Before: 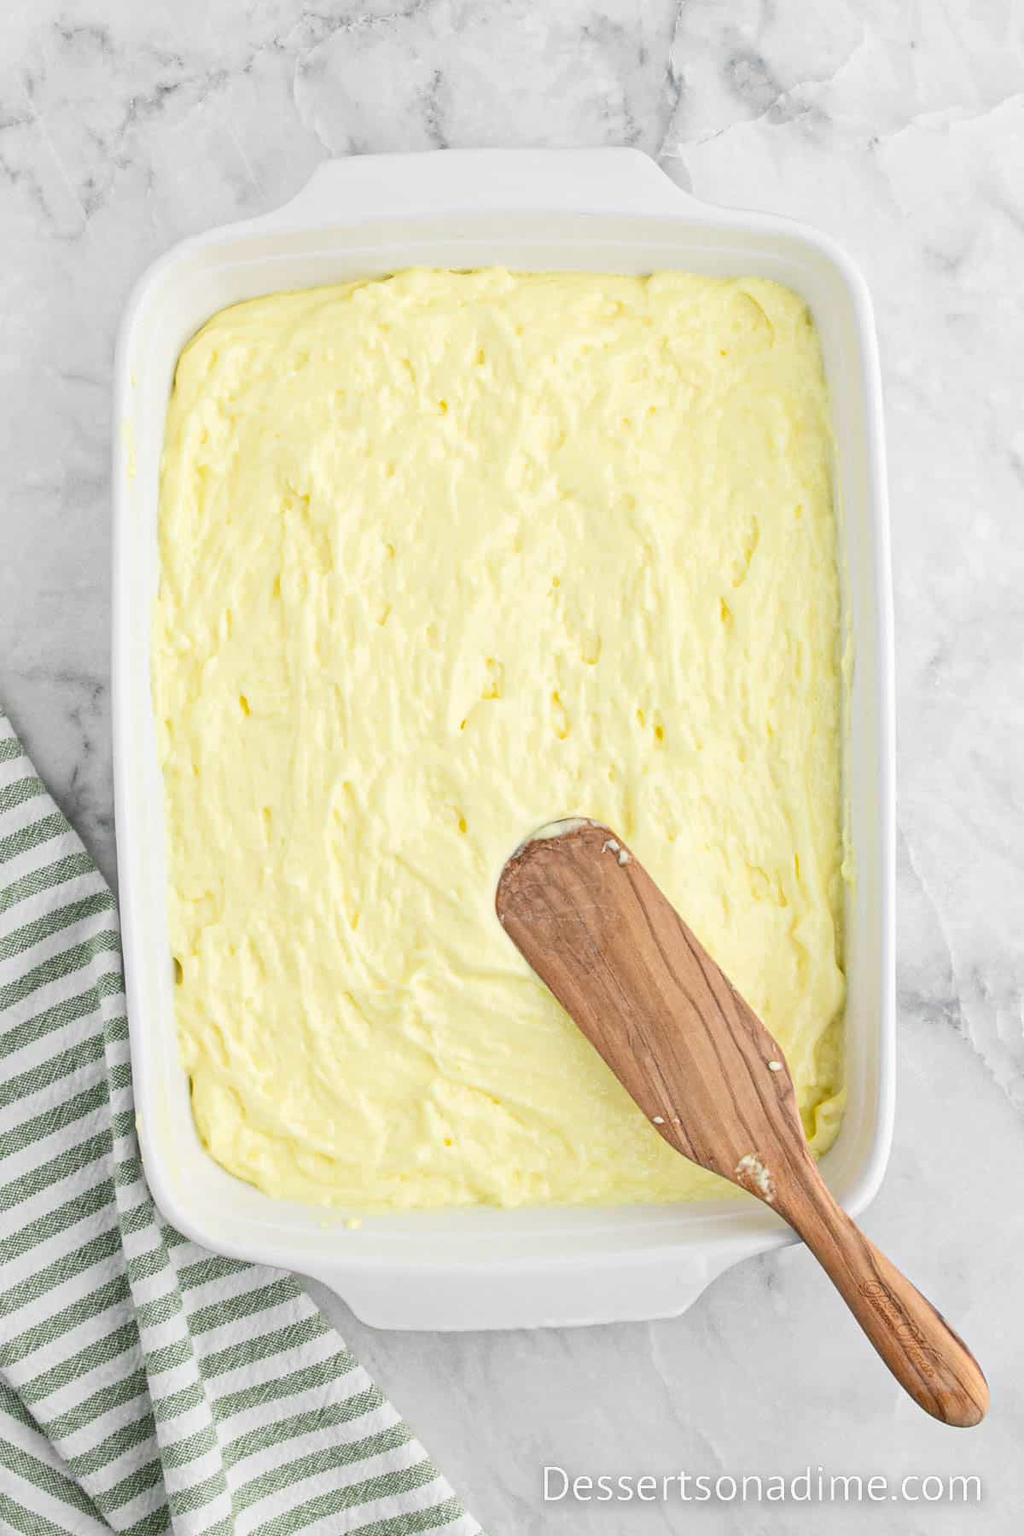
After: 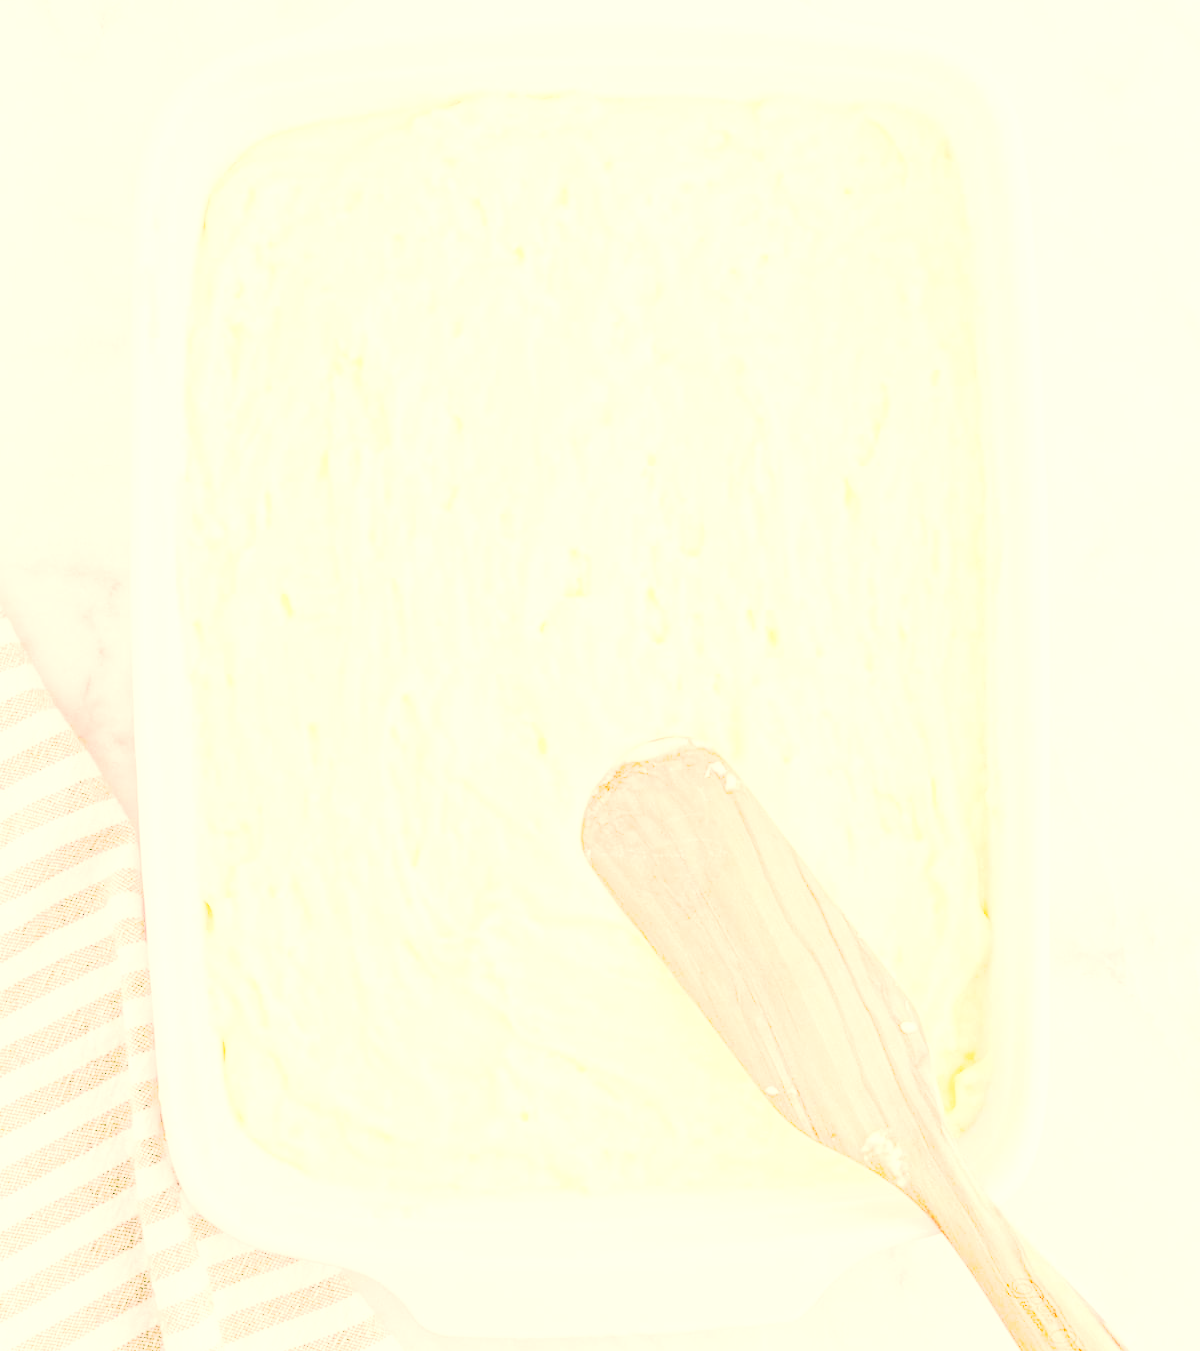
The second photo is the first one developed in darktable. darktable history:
exposure: exposure 3.008 EV, compensate highlight preservation false
tone curve: curves: ch0 [(0, 0) (0.131, 0.094) (0.326, 0.386) (0.481, 0.623) (0.593, 0.764) (0.812, 0.933) (1, 0.974)]; ch1 [(0, 0) (0.366, 0.367) (0.475, 0.453) (0.494, 0.493) (0.504, 0.497) (0.553, 0.584) (1, 1)]; ch2 [(0, 0) (0.333, 0.346) (0.375, 0.375) (0.424, 0.43) (0.476, 0.492) (0.502, 0.503) (0.533, 0.556) (0.566, 0.599) (0.614, 0.653) (1, 1)], preserve colors none
crop and rotate: top 12.387%, bottom 12.554%
color correction: highlights a* 22.48, highlights b* 21.84
